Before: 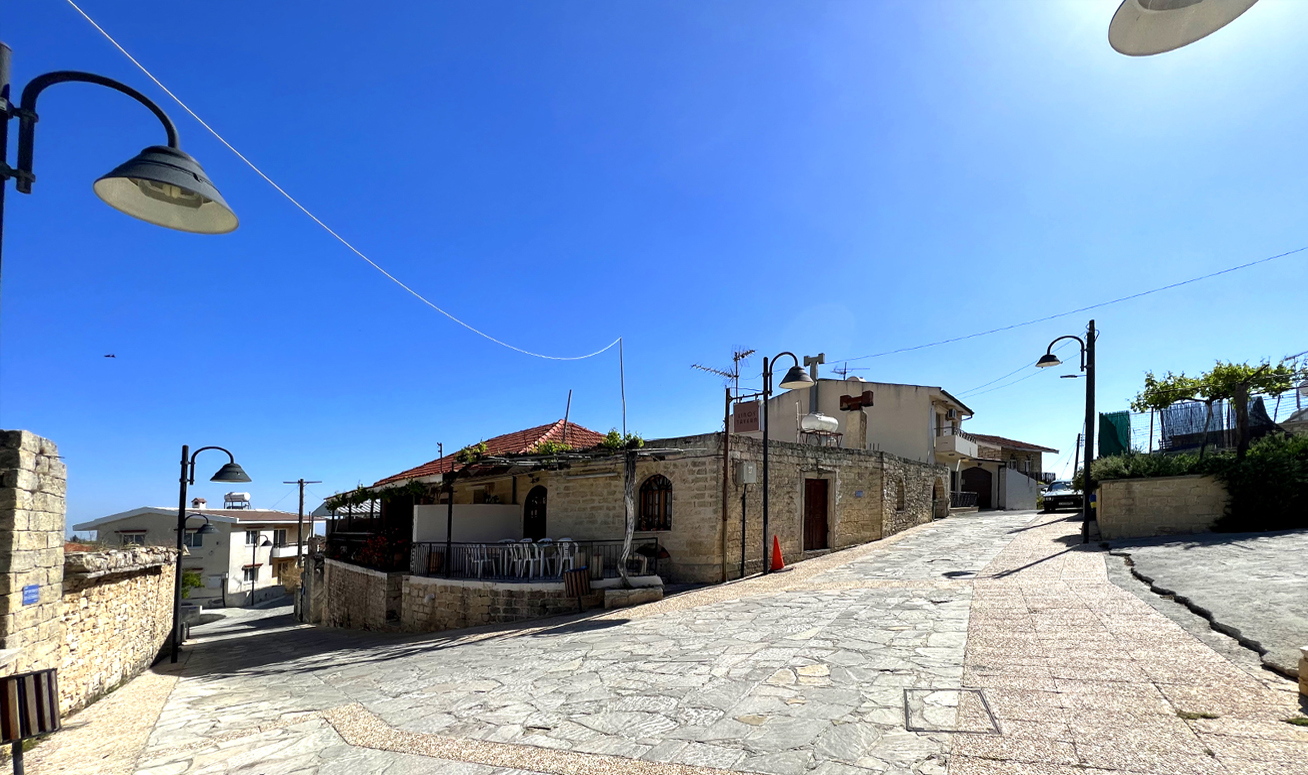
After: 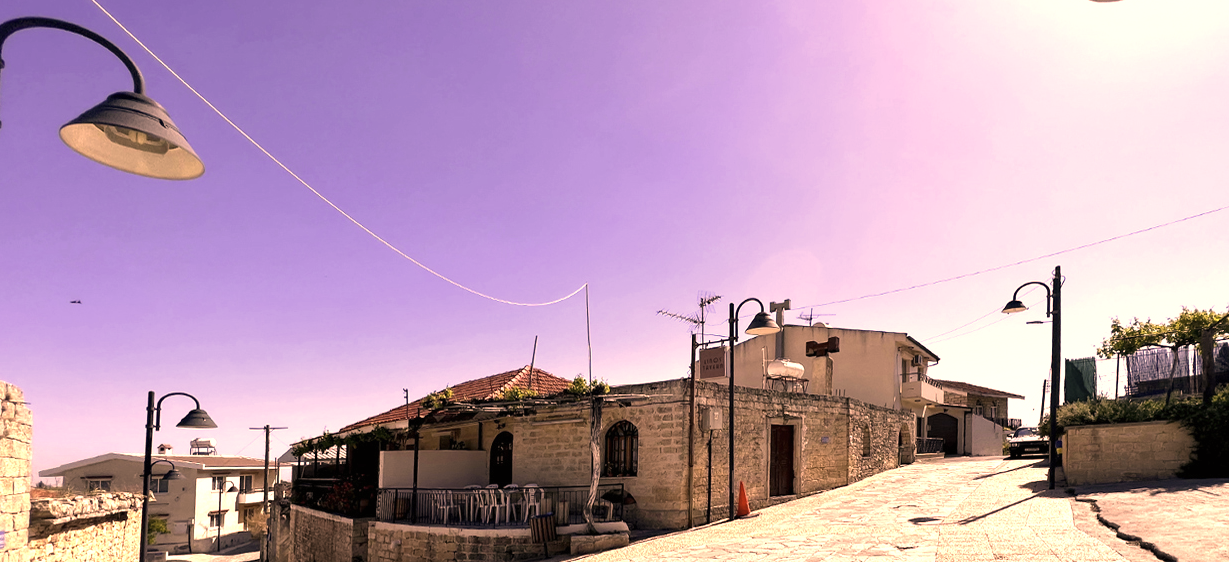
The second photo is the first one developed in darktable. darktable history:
crop: left 2.657%, top 7.094%, right 3.327%, bottom 20.34%
color correction: highlights a* 39.64, highlights b* 39.89, saturation 0.694
contrast brightness saturation: saturation -0.07
exposure: black level correction 0, exposure 0.679 EV, compensate highlight preservation false
